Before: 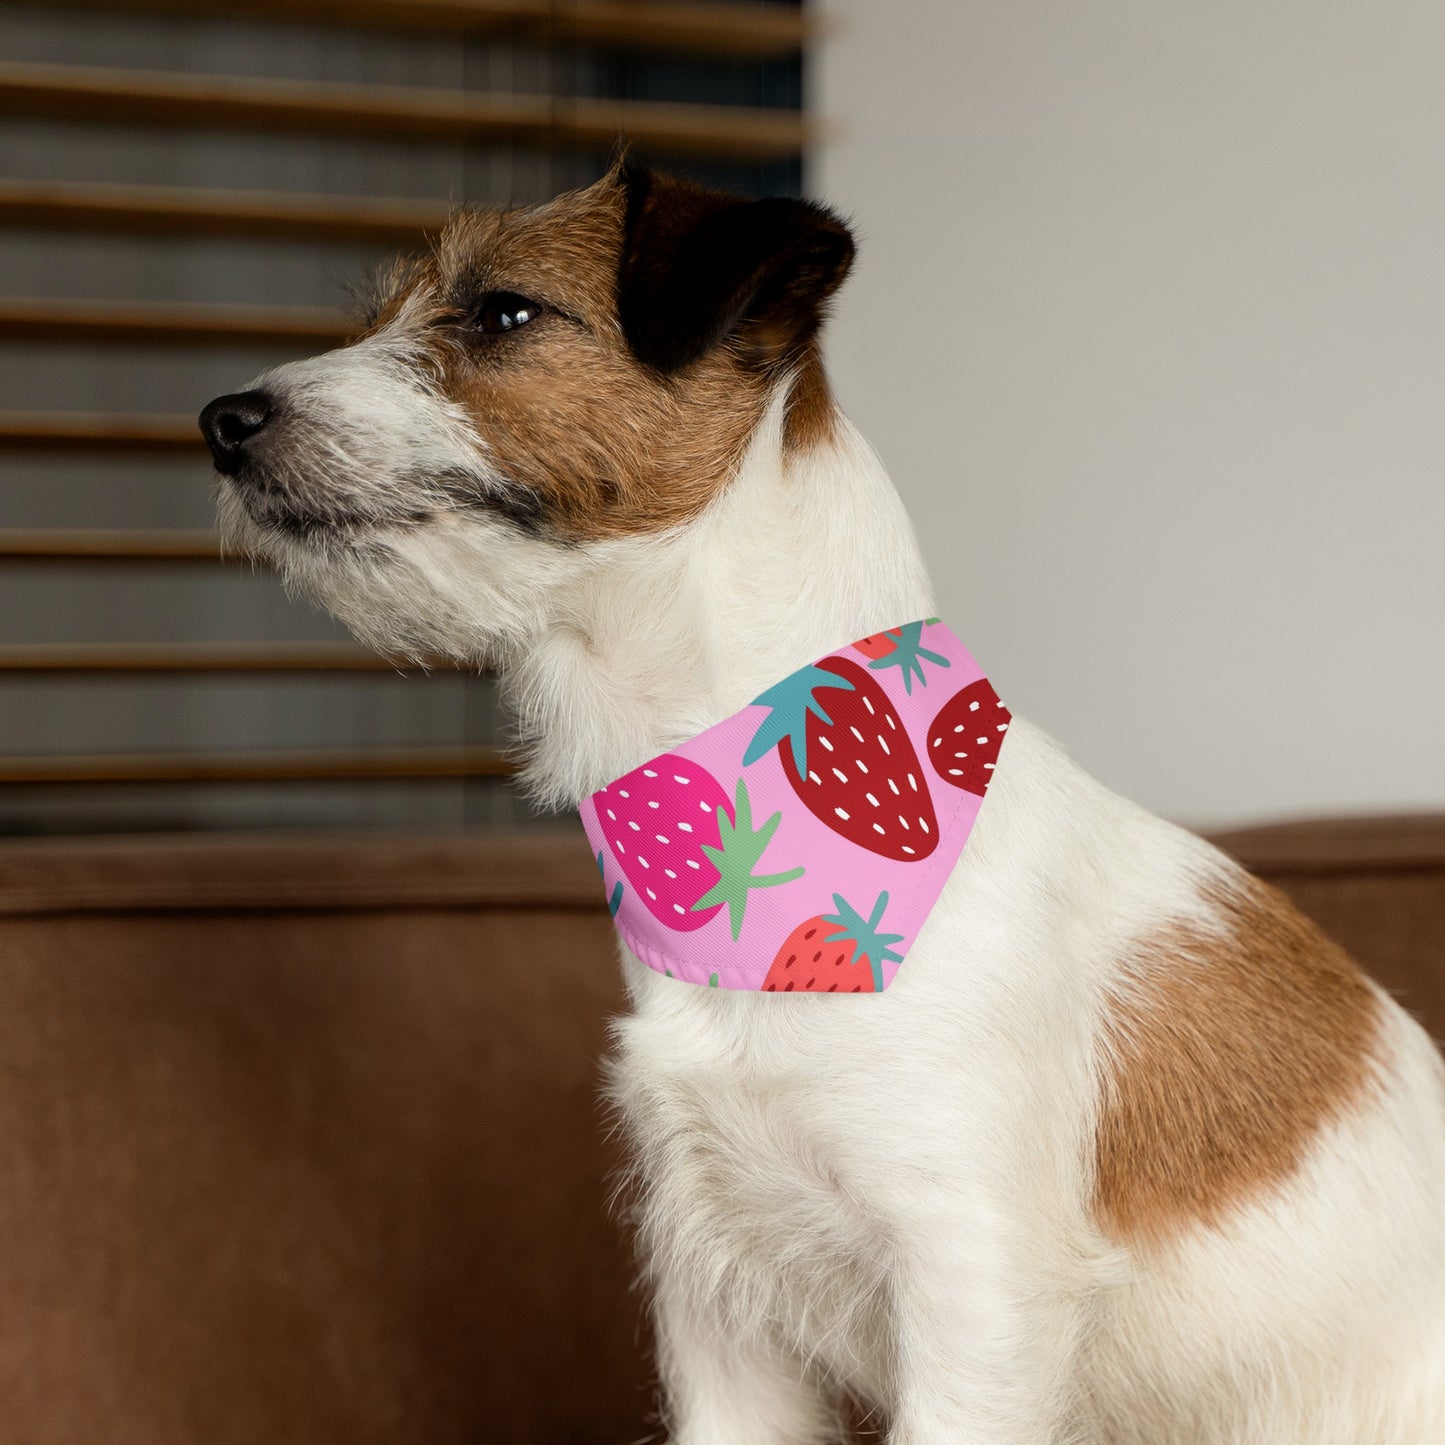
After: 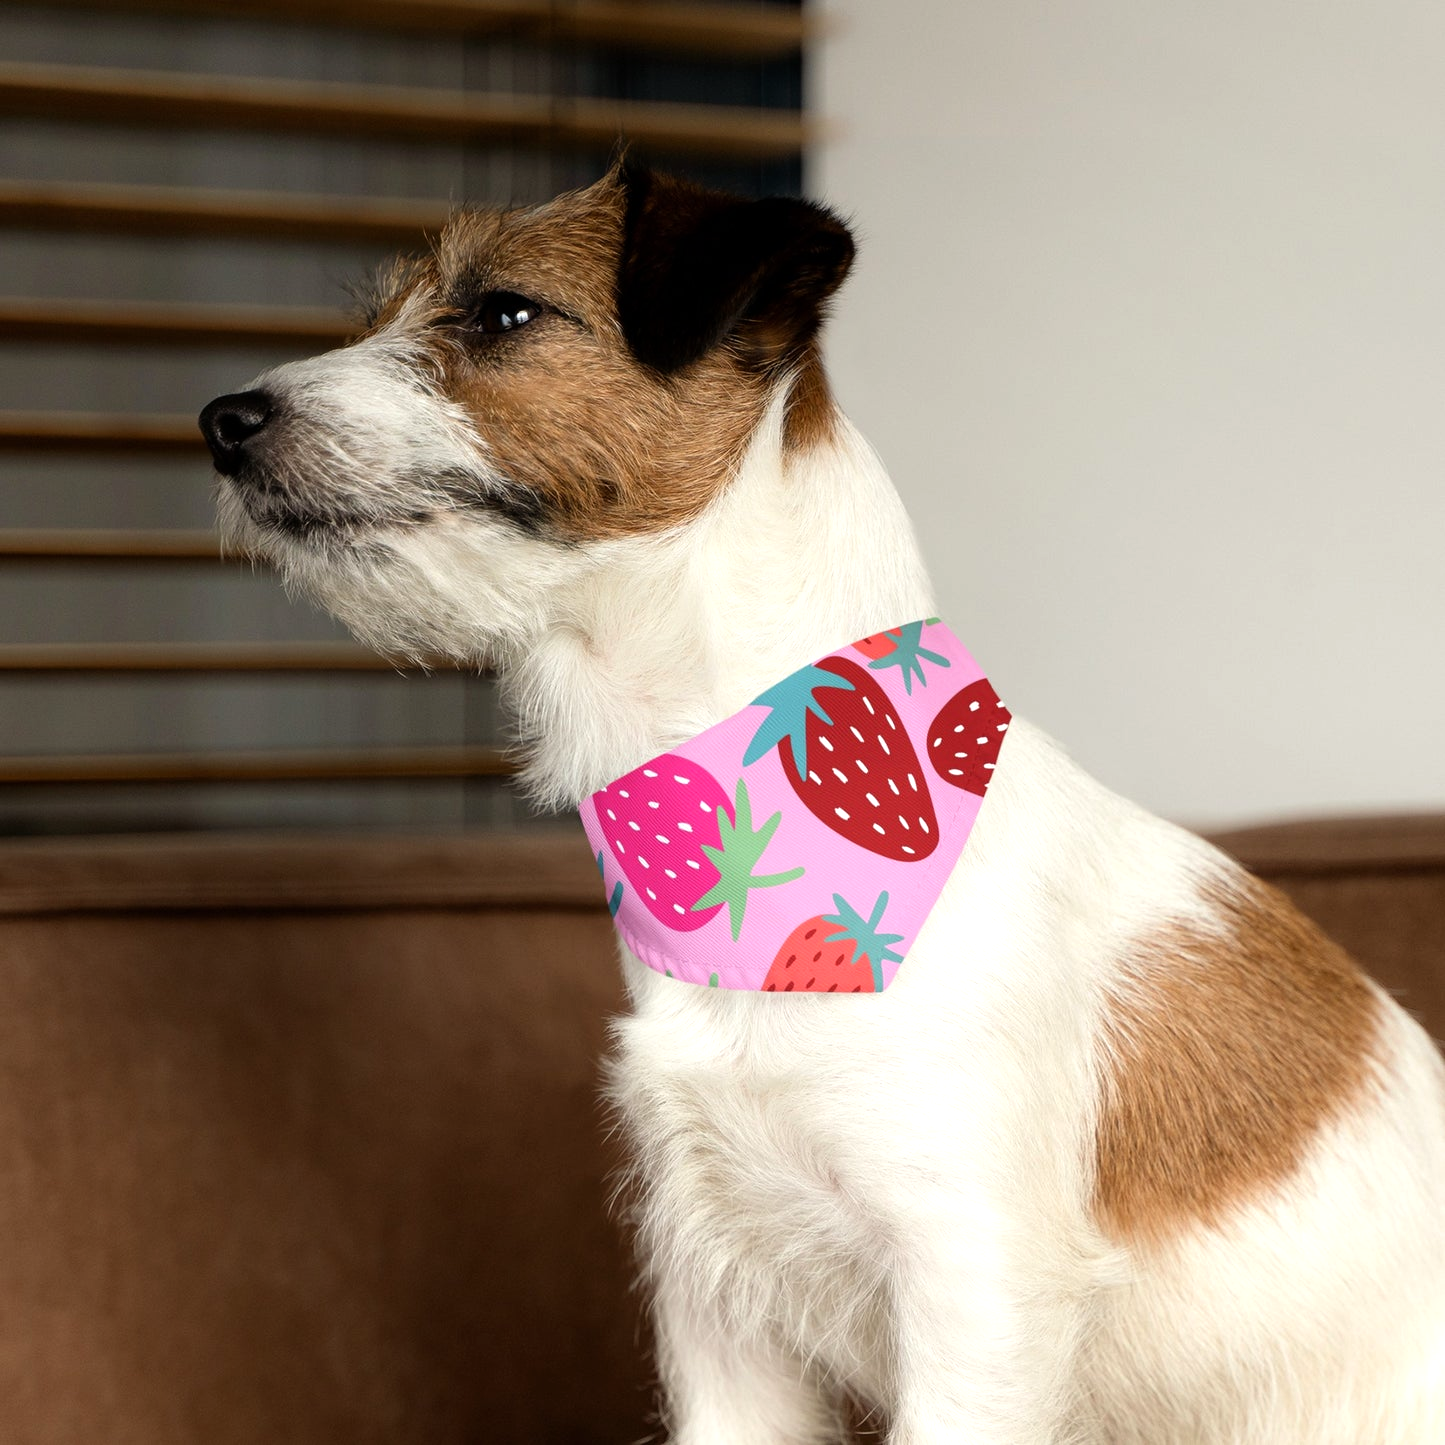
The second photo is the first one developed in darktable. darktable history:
tone equalizer: -8 EV -0.434 EV, -7 EV -0.41 EV, -6 EV -0.295 EV, -5 EV -0.228 EV, -3 EV 0.233 EV, -2 EV 0.346 EV, -1 EV 0.366 EV, +0 EV 0.395 EV
